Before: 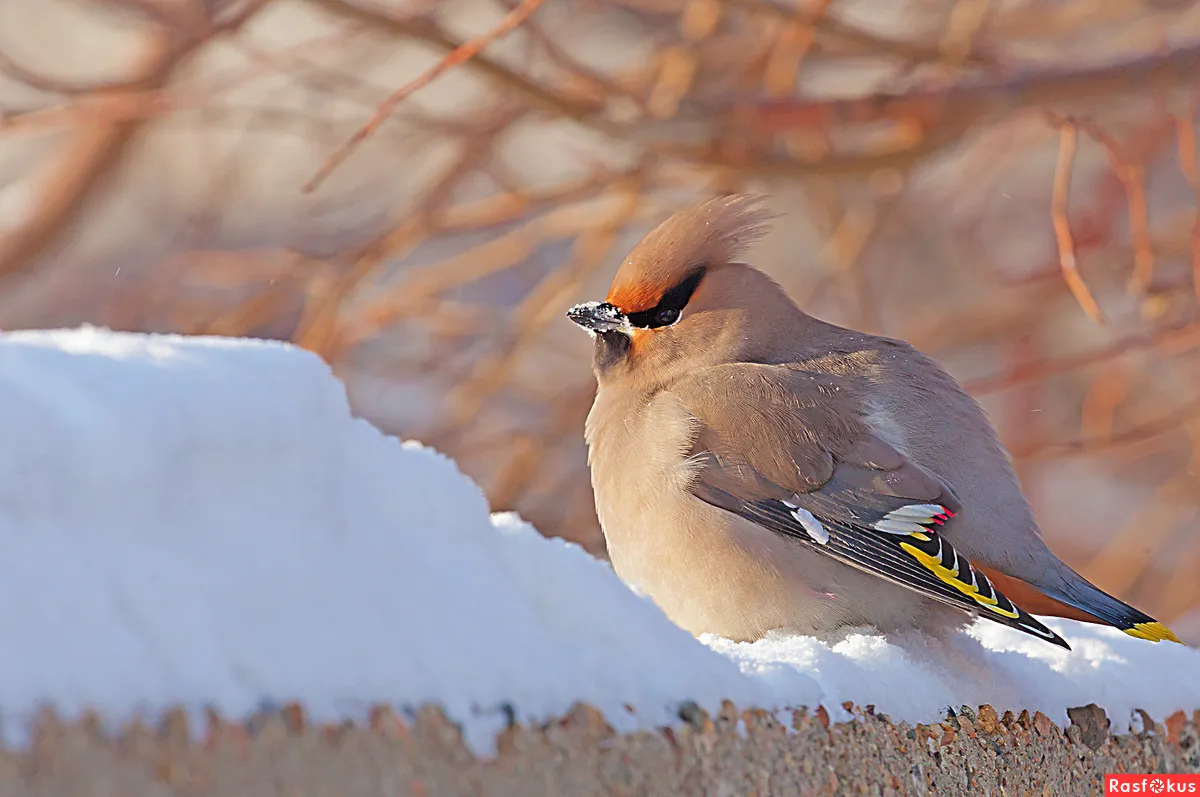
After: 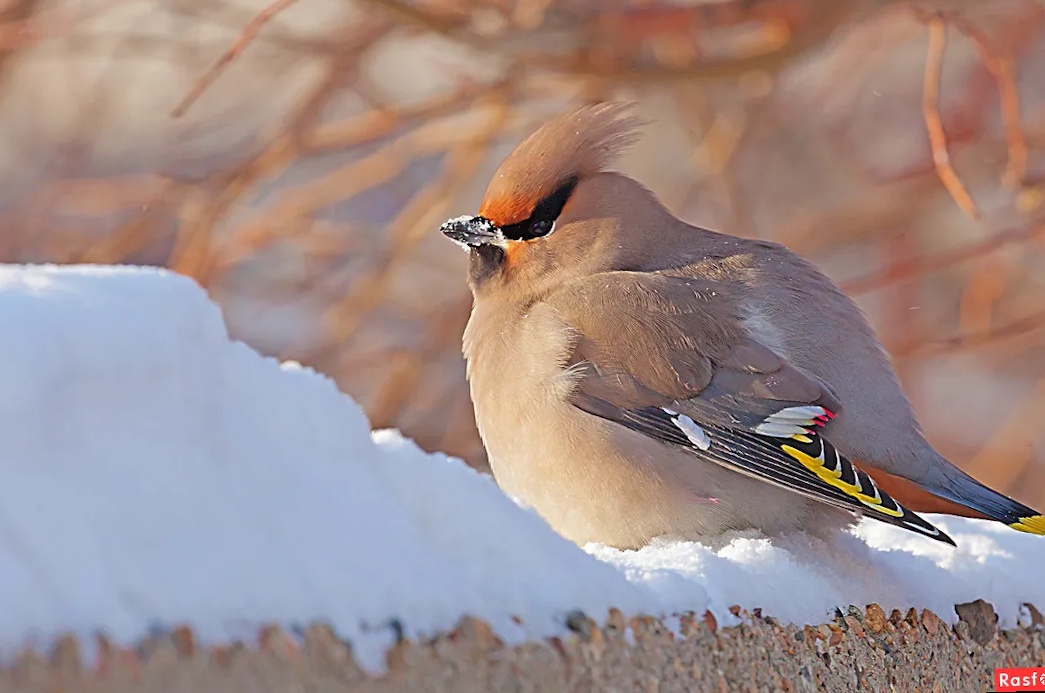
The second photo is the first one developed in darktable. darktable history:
crop and rotate: left 8.262%, top 9.226%
rotate and perspective: rotation -2.12°, lens shift (vertical) 0.009, lens shift (horizontal) -0.008, automatic cropping original format, crop left 0.036, crop right 0.964, crop top 0.05, crop bottom 0.959
